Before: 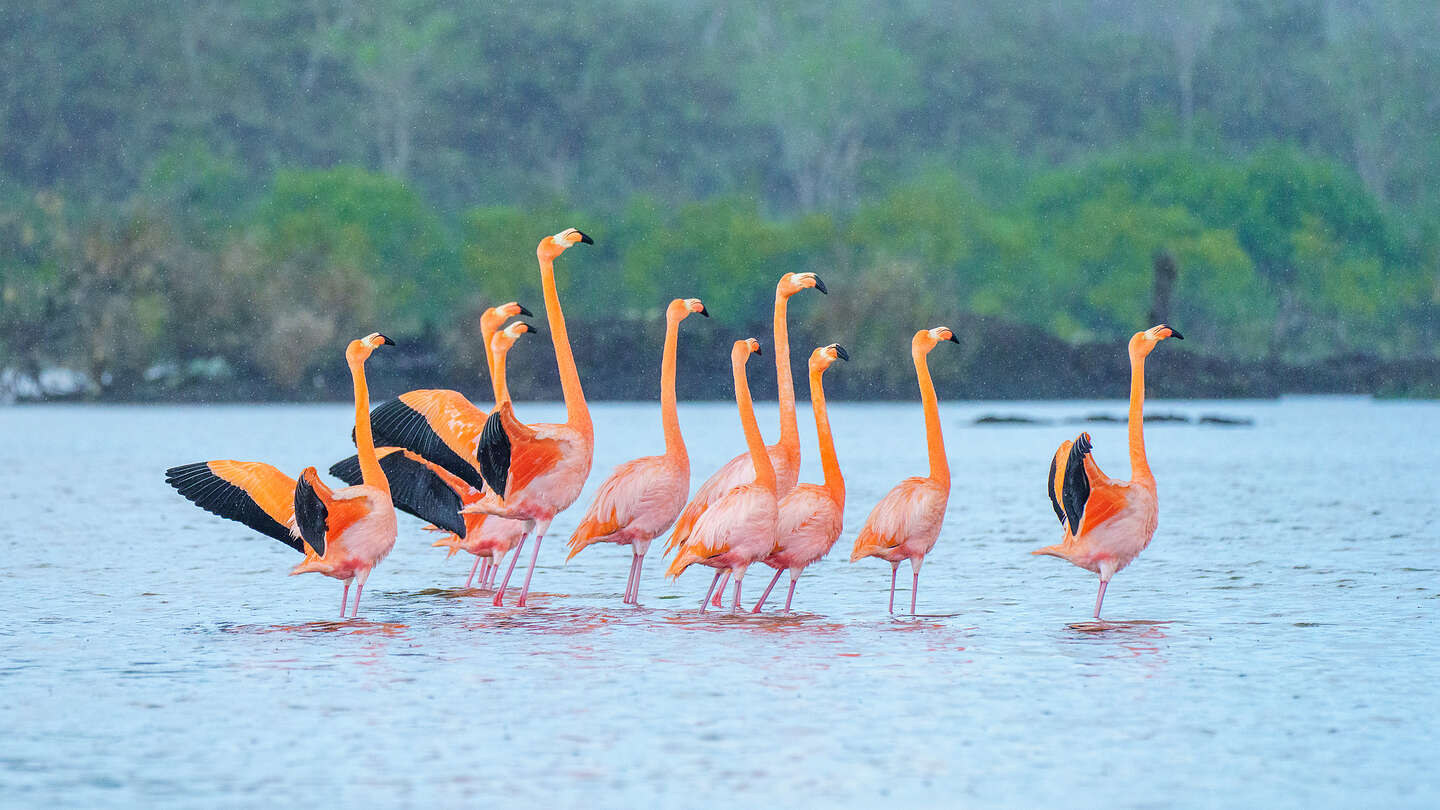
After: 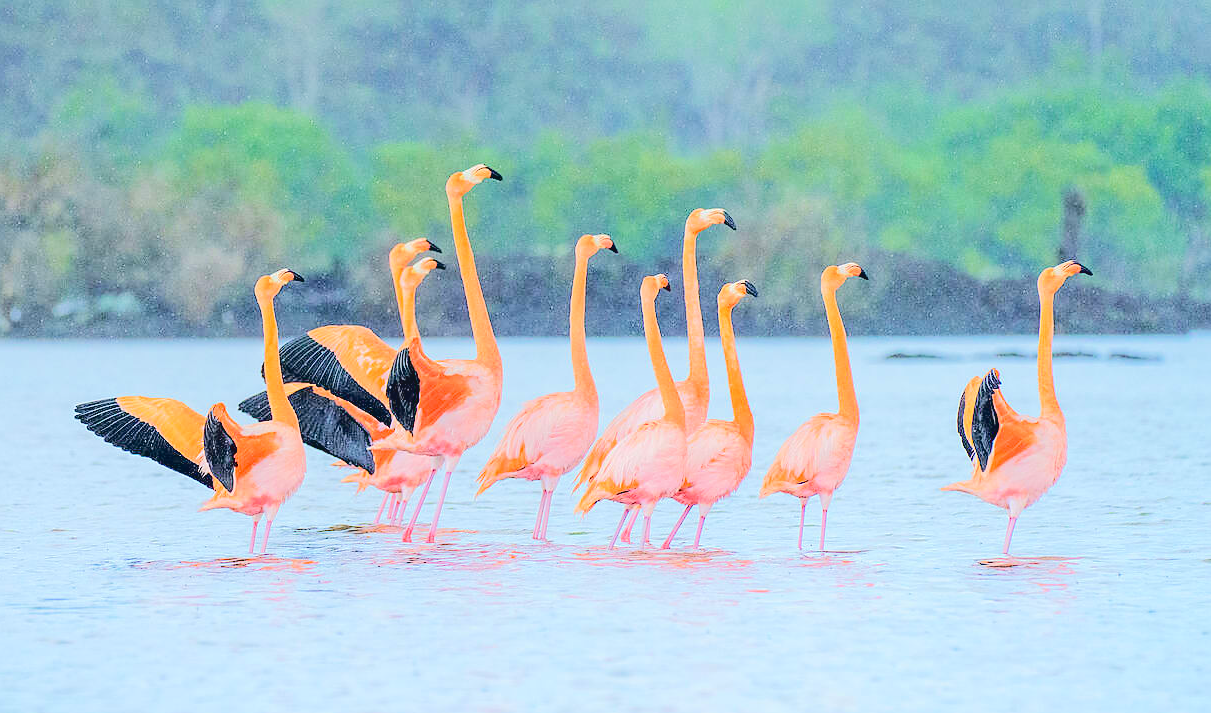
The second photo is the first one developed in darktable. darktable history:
local contrast: mode bilateral grid, contrast 99, coarseness 100, detail 91%, midtone range 0.2
crop: left 6.336%, top 8.001%, right 9.532%, bottom 3.852%
contrast brightness saturation: contrast -0.094, saturation -0.093
shadows and highlights: shadows -71.06, highlights 36.47, soften with gaussian
exposure: black level correction 0.01, exposure 0.016 EV, compensate highlight preservation false
sharpen: radius 1.304, amount 0.297, threshold 0.214
tone equalizer: -7 EV 0.164 EV, -6 EV 0.603 EV, -5 EV 1.13 EV, -4 EV 1.33 EV, -3 EV 1.16 EV, -2 EV 0.6 EV, -1 EV 0.159 EV, edges refinement/feathering 500, mask exposure compensation -1.57 EV, preserve details no
